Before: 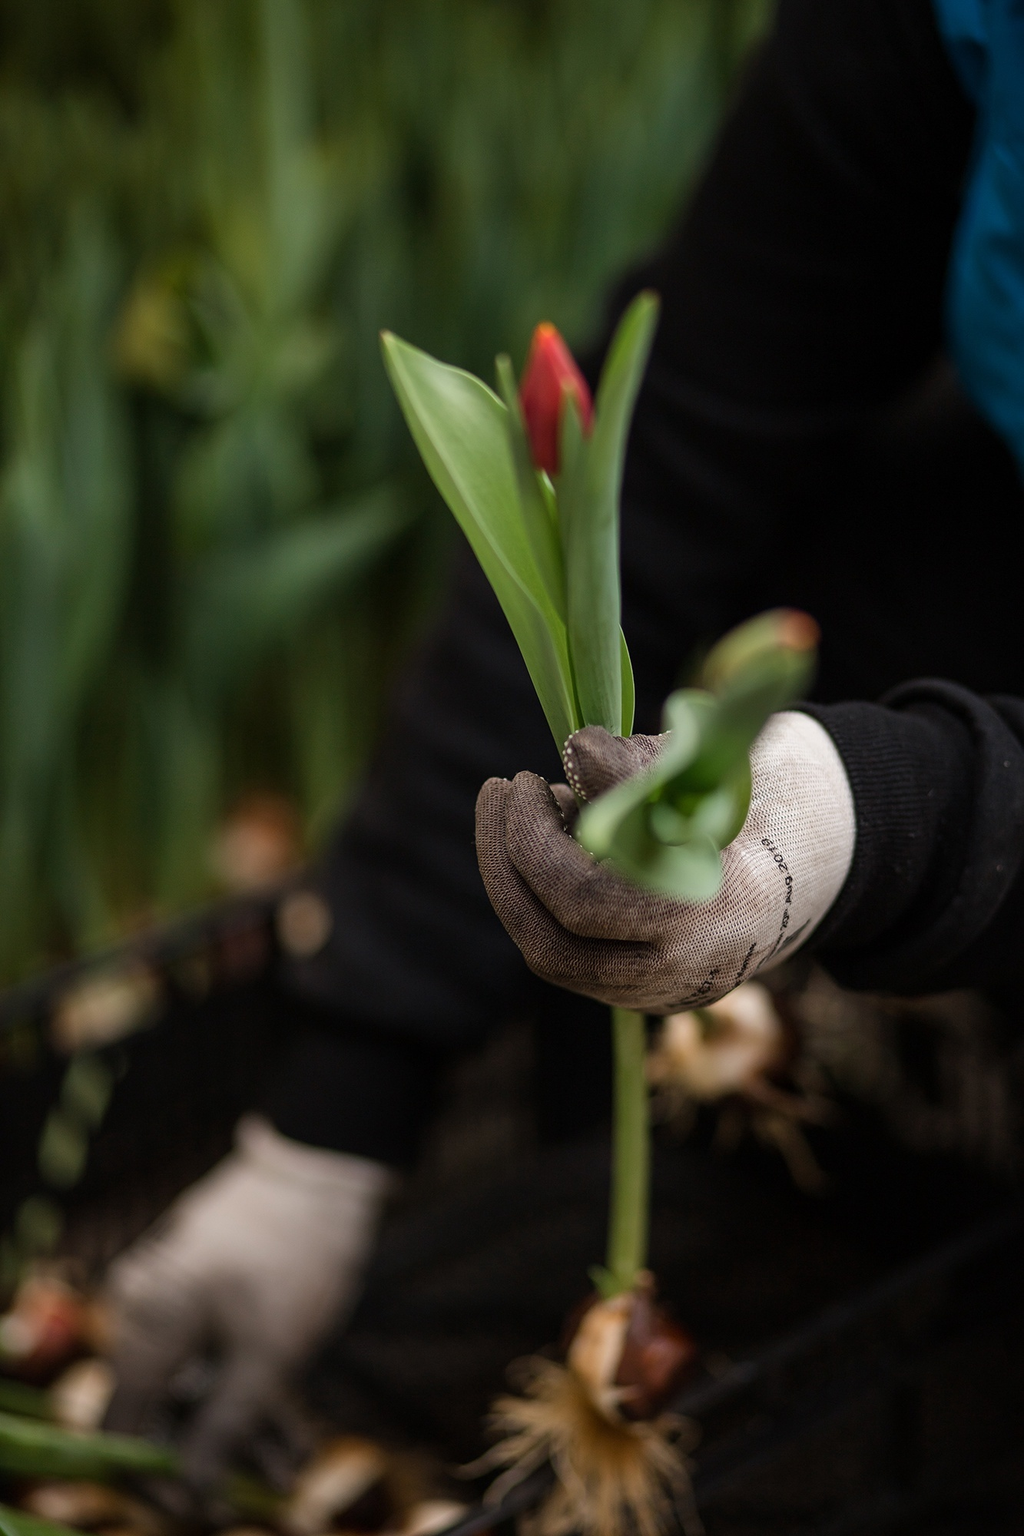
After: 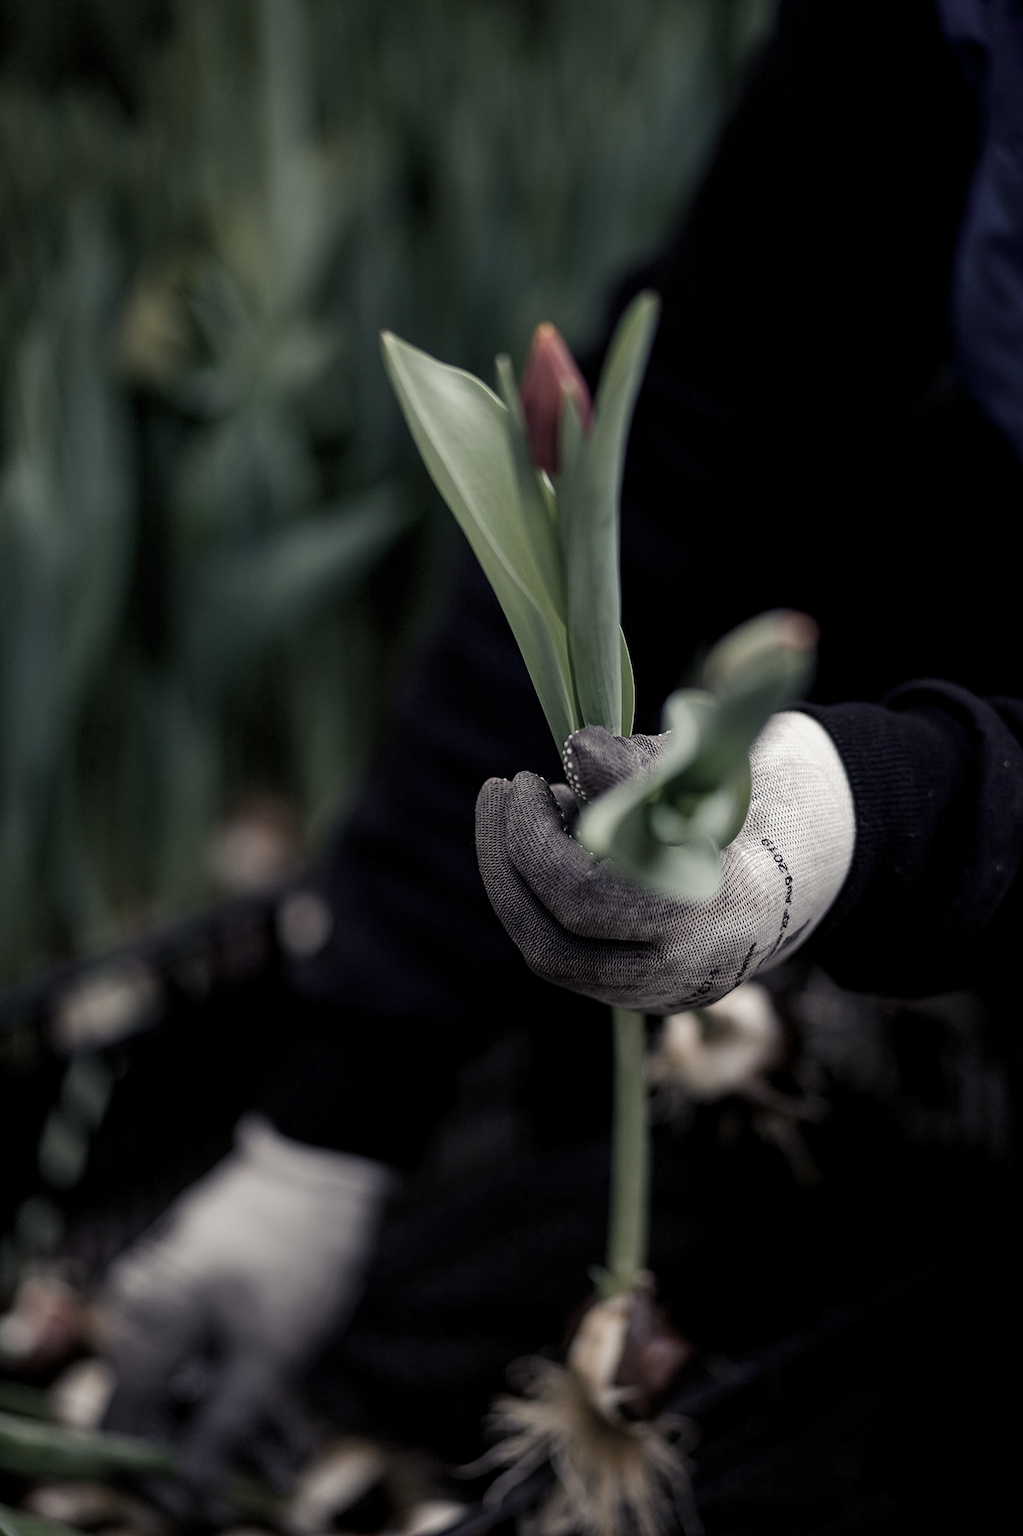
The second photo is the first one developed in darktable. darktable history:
color zones: curves: ch1 [(0, 0.153) (0.143, 0.15) (0.286, 0.151) (0.429, 0.152) (0.571, 0.152) (0.714, 0.151) (0.857, 0.151) (1, 0.153)]
color balance rgb: shadows lift › luminance -28.76%, shadows lift › chroma 15%, shadows lift › hue 270°, power › chroma 1%, power › hue 255°, highlights gain › luminance 7.14%, highlights gain › chroma 2%, highlights gain › hue 90°, global offset › luminance -0.29%, global offset › hue 260°, perceptual saturation grading › global saturation 20%, perceptual saturation grading › highlights -13.92%, perceptual saturation grading › shadows 50%
